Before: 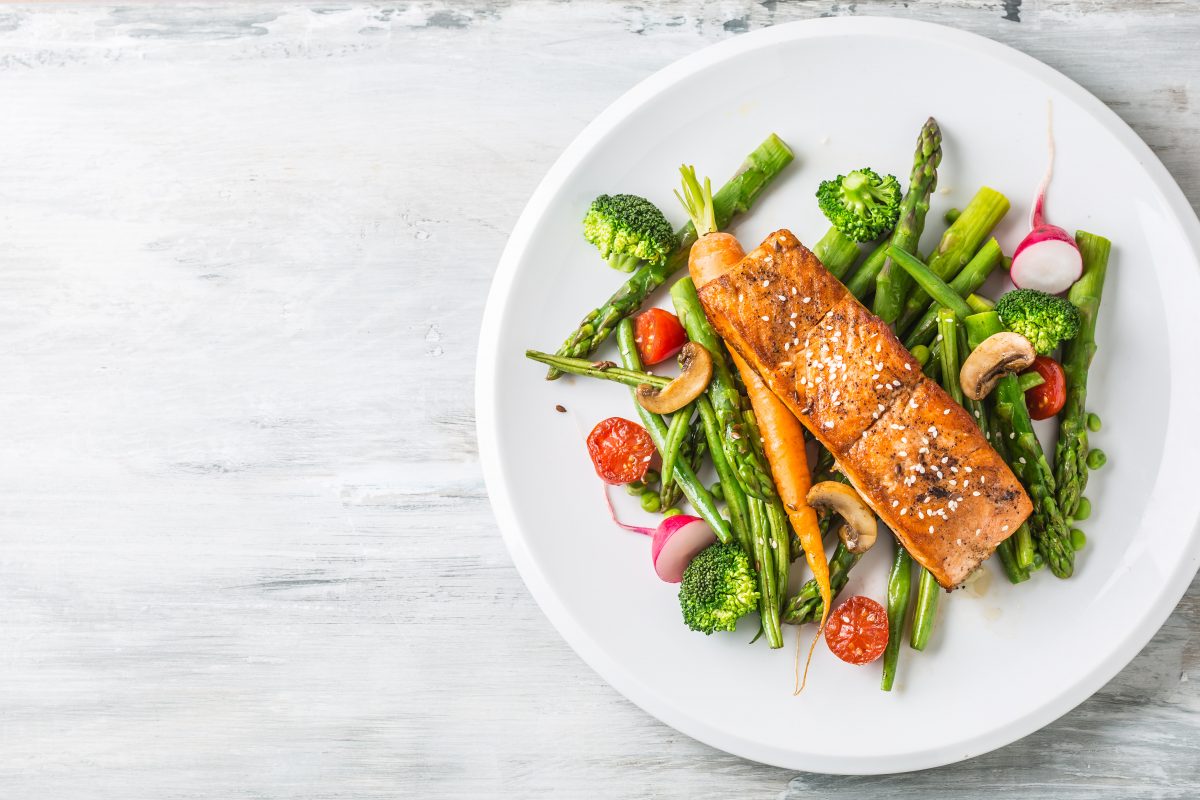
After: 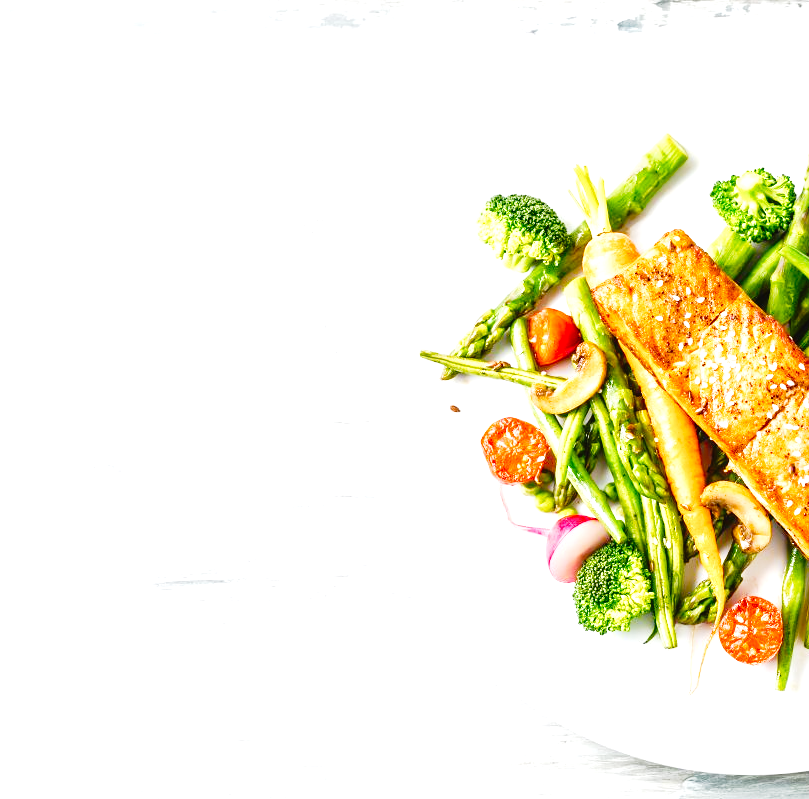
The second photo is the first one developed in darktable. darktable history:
crop and rotate: left 8.882%, right 23.681%
color balance rgb: linear chroma grading › global chroma 1.726%, linear chroma grading › mid-tones -1.255%, perceptual saturation grading › global saturation 20%, perceptual saturation grading › highlights -49.954%, perceptual saturation grading › shadows 26.176%, perceptual brilliance grading › global brilliance 29.351%, global vibrance 20%
tone curve: curves: ch0 [(0, 0.014) (0.17, 0.099) (0.392, 0.438) (0.725, 0.828) (0.872, 0.918) (1, 0.981)]; ch1 [(0, 0) (0.402, 0.36) (0.489, 0.491) (0.5, 0.503) (0.515, 0.52) (0.545, 0.574) (0.615, 0.662) (0.701, 0.725) (1, 1)]; ch2 [(0, 0) (0.42, 0.458) (0.485, 0.499) (0.503, 0.503) (0.531, 0.542) (0.561, 0.594) (0.644, 0.694) (0.717, 0.753) (1, 0.991)], preserve colors none
